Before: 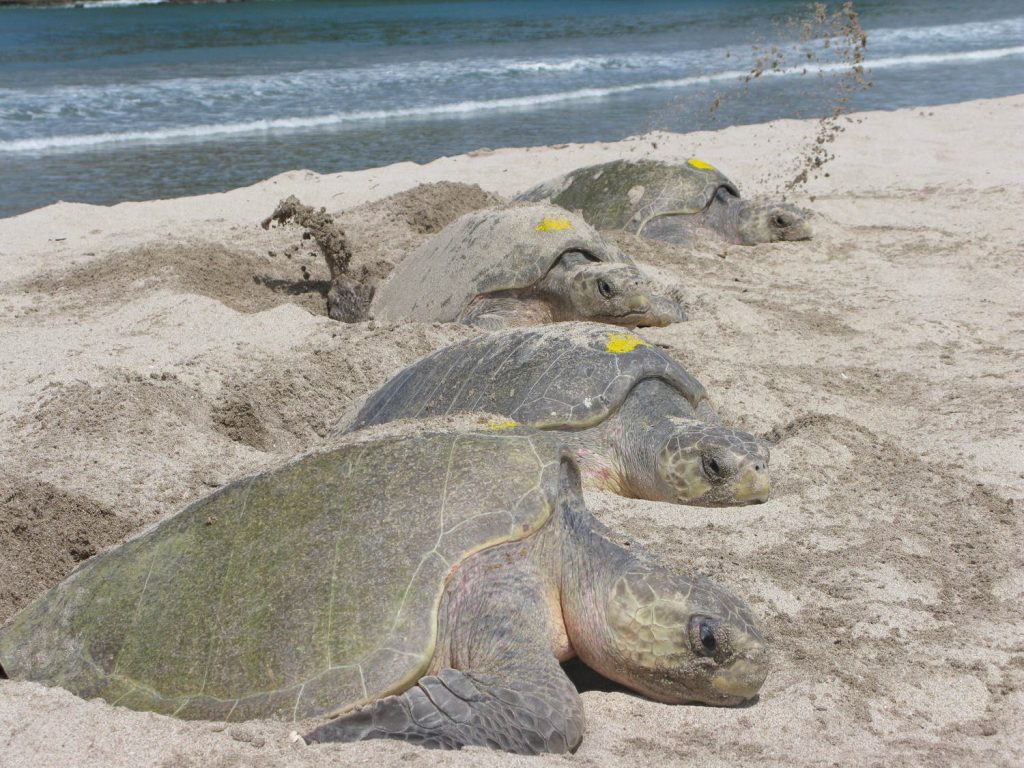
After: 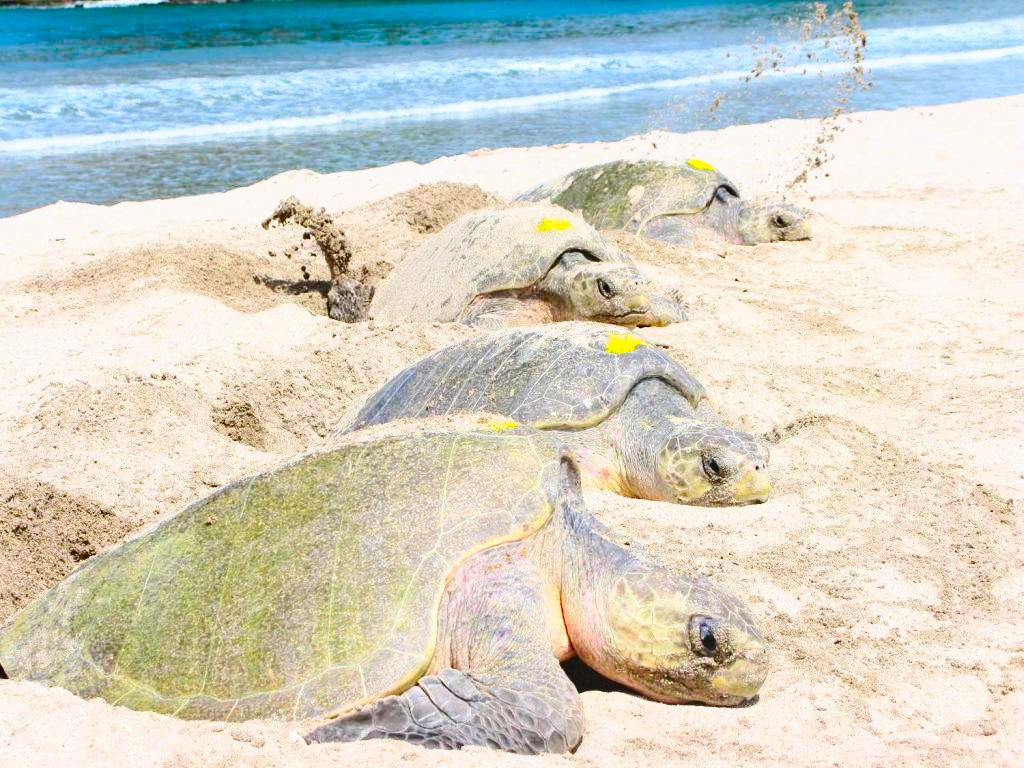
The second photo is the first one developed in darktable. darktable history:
base curve: curves: ch0 [(0, 0) (0.028, 0.03) (0.121, 0.232) (0.46, 0.748) (0.859, 0.968) (1, 1)], preserve colors none
contrast brightness saturation: contrast 0.26, brightness 0.022, saturation 0.854
contrast equalizer: y [[0.5, 0.5, 0.472, 0.5, 0.5, 0.5], [0.5 ×6], [0.5 ×6], [0 ×6], [0 ×6]]
